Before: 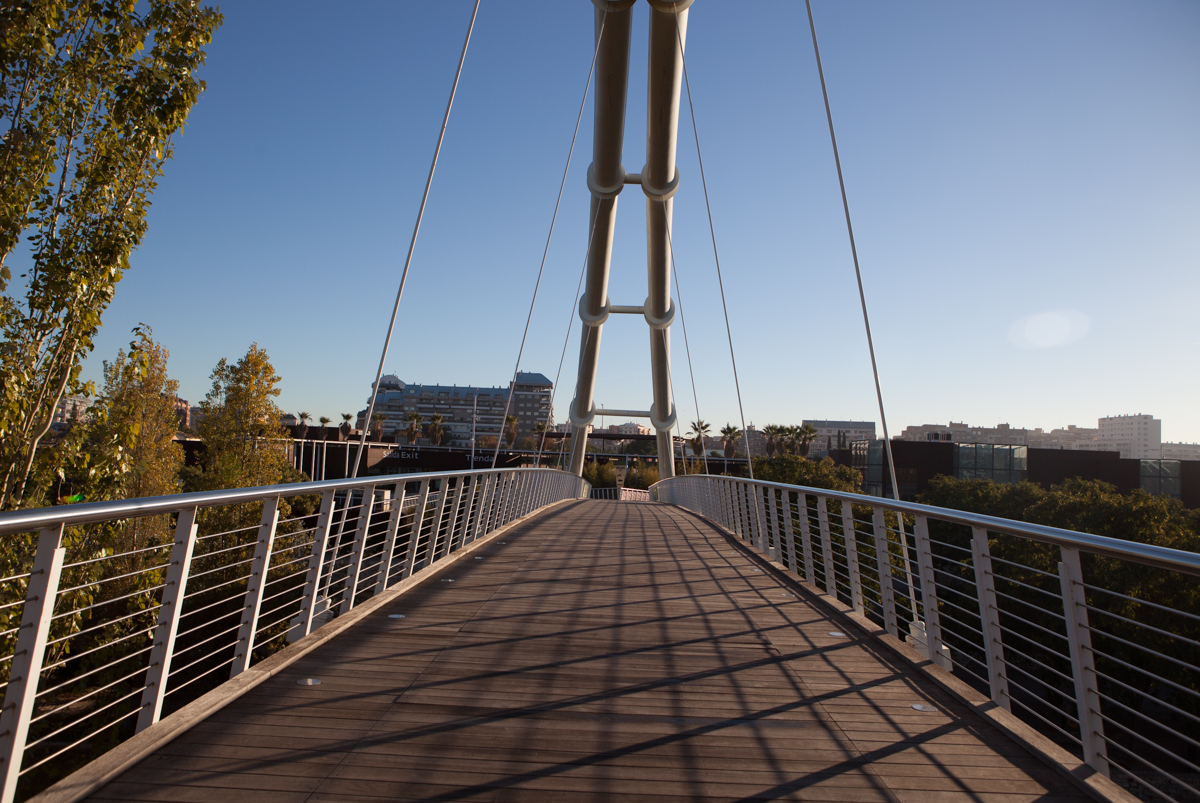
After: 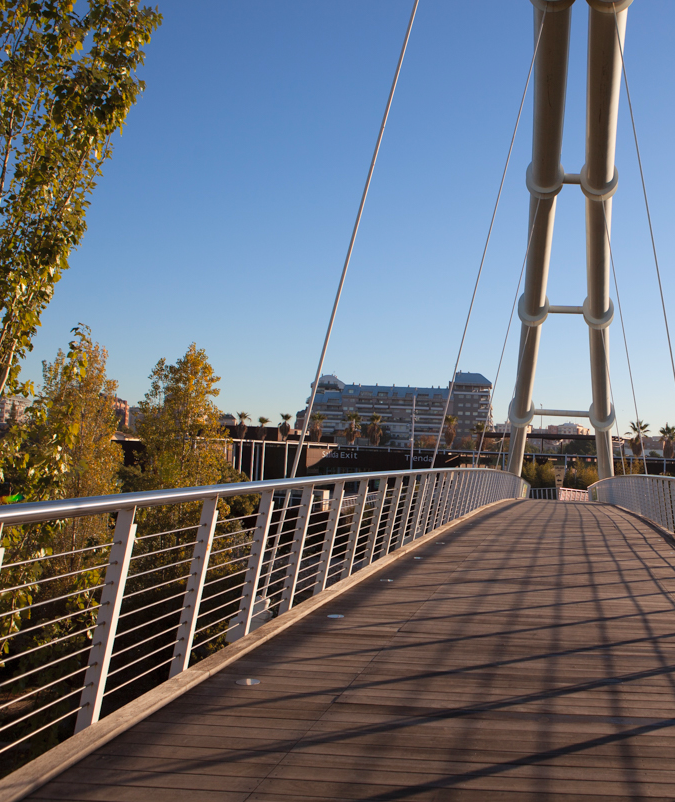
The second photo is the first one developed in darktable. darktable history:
contrast brightness saturation: brightness 0.09, saturation 0.19
crop: left 5.114%, right 38.589%
